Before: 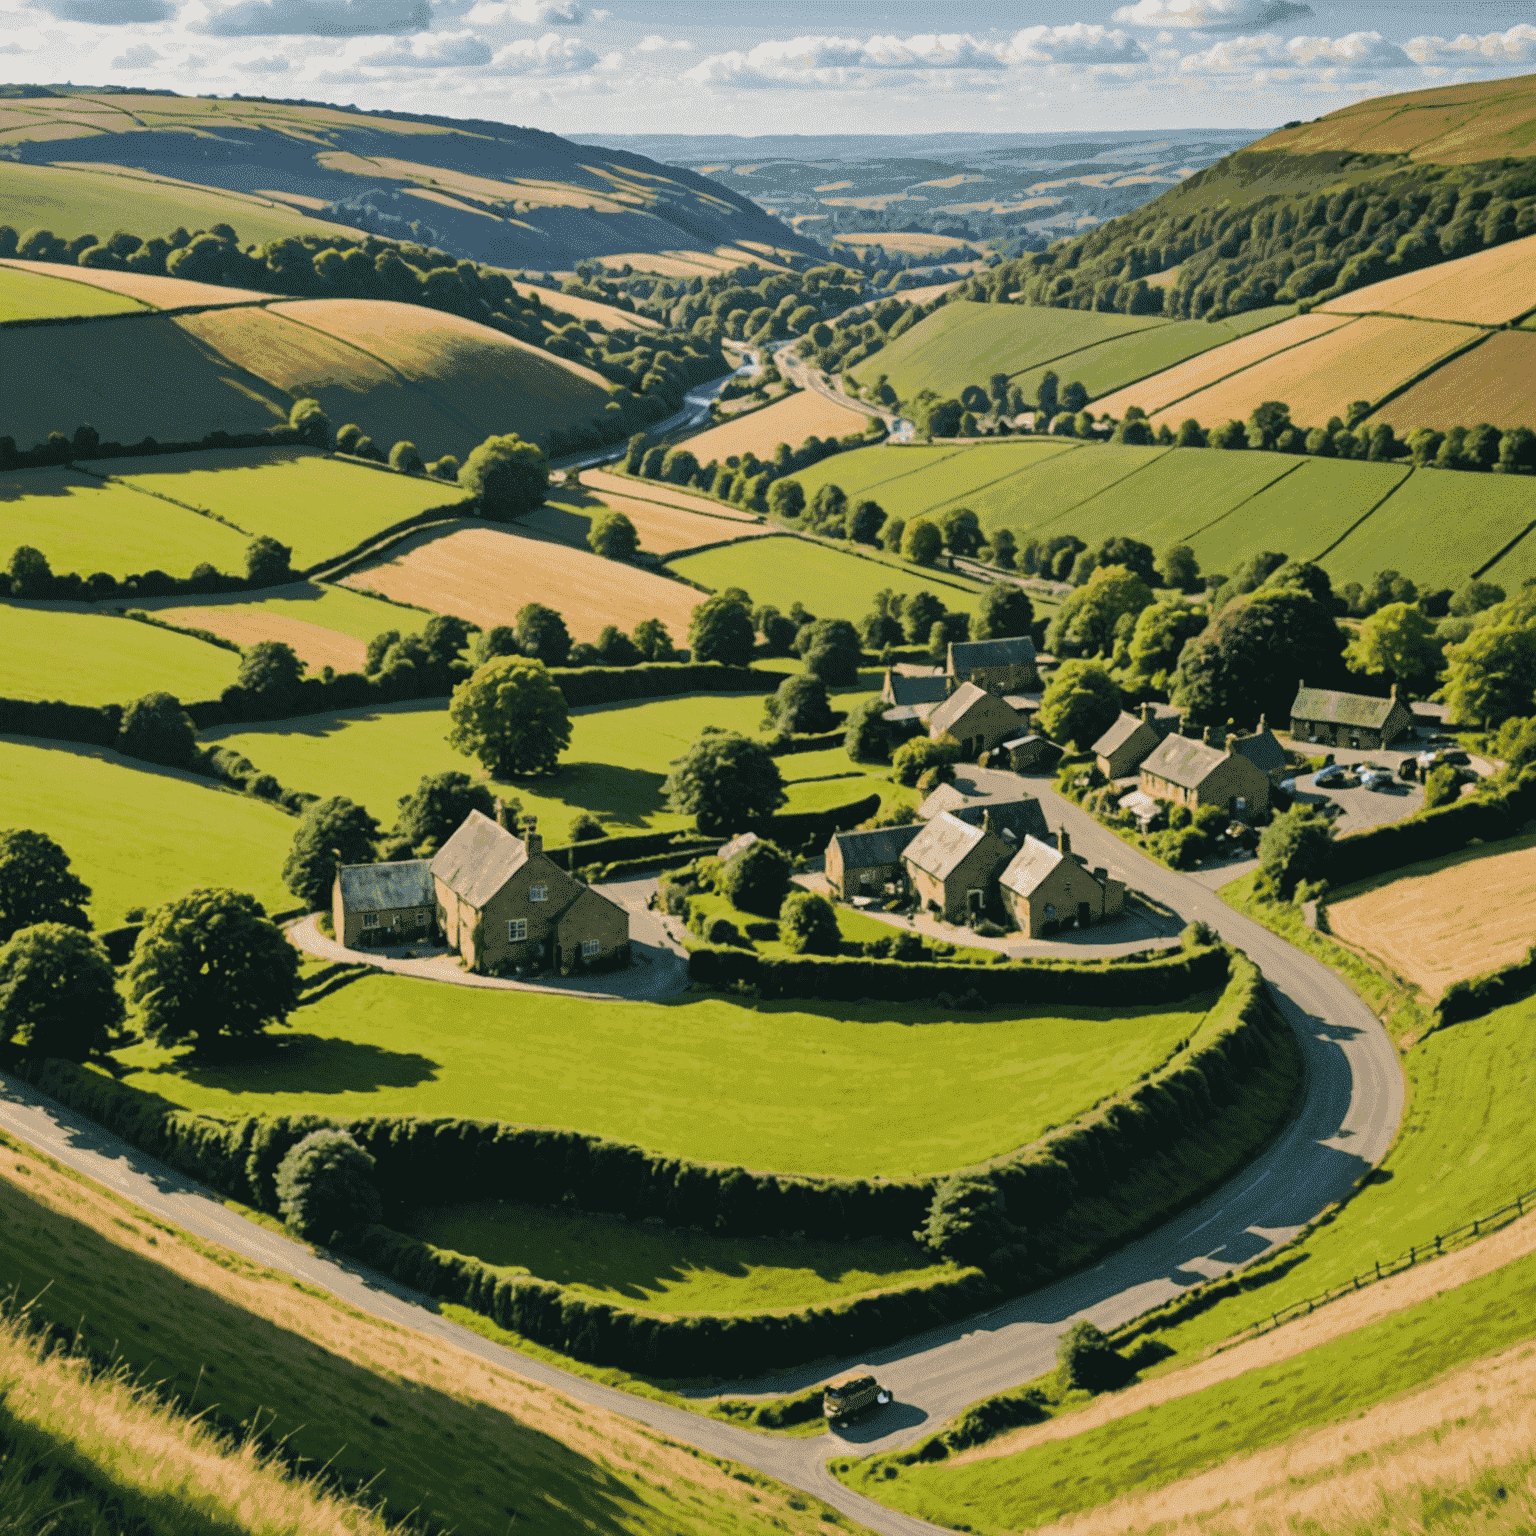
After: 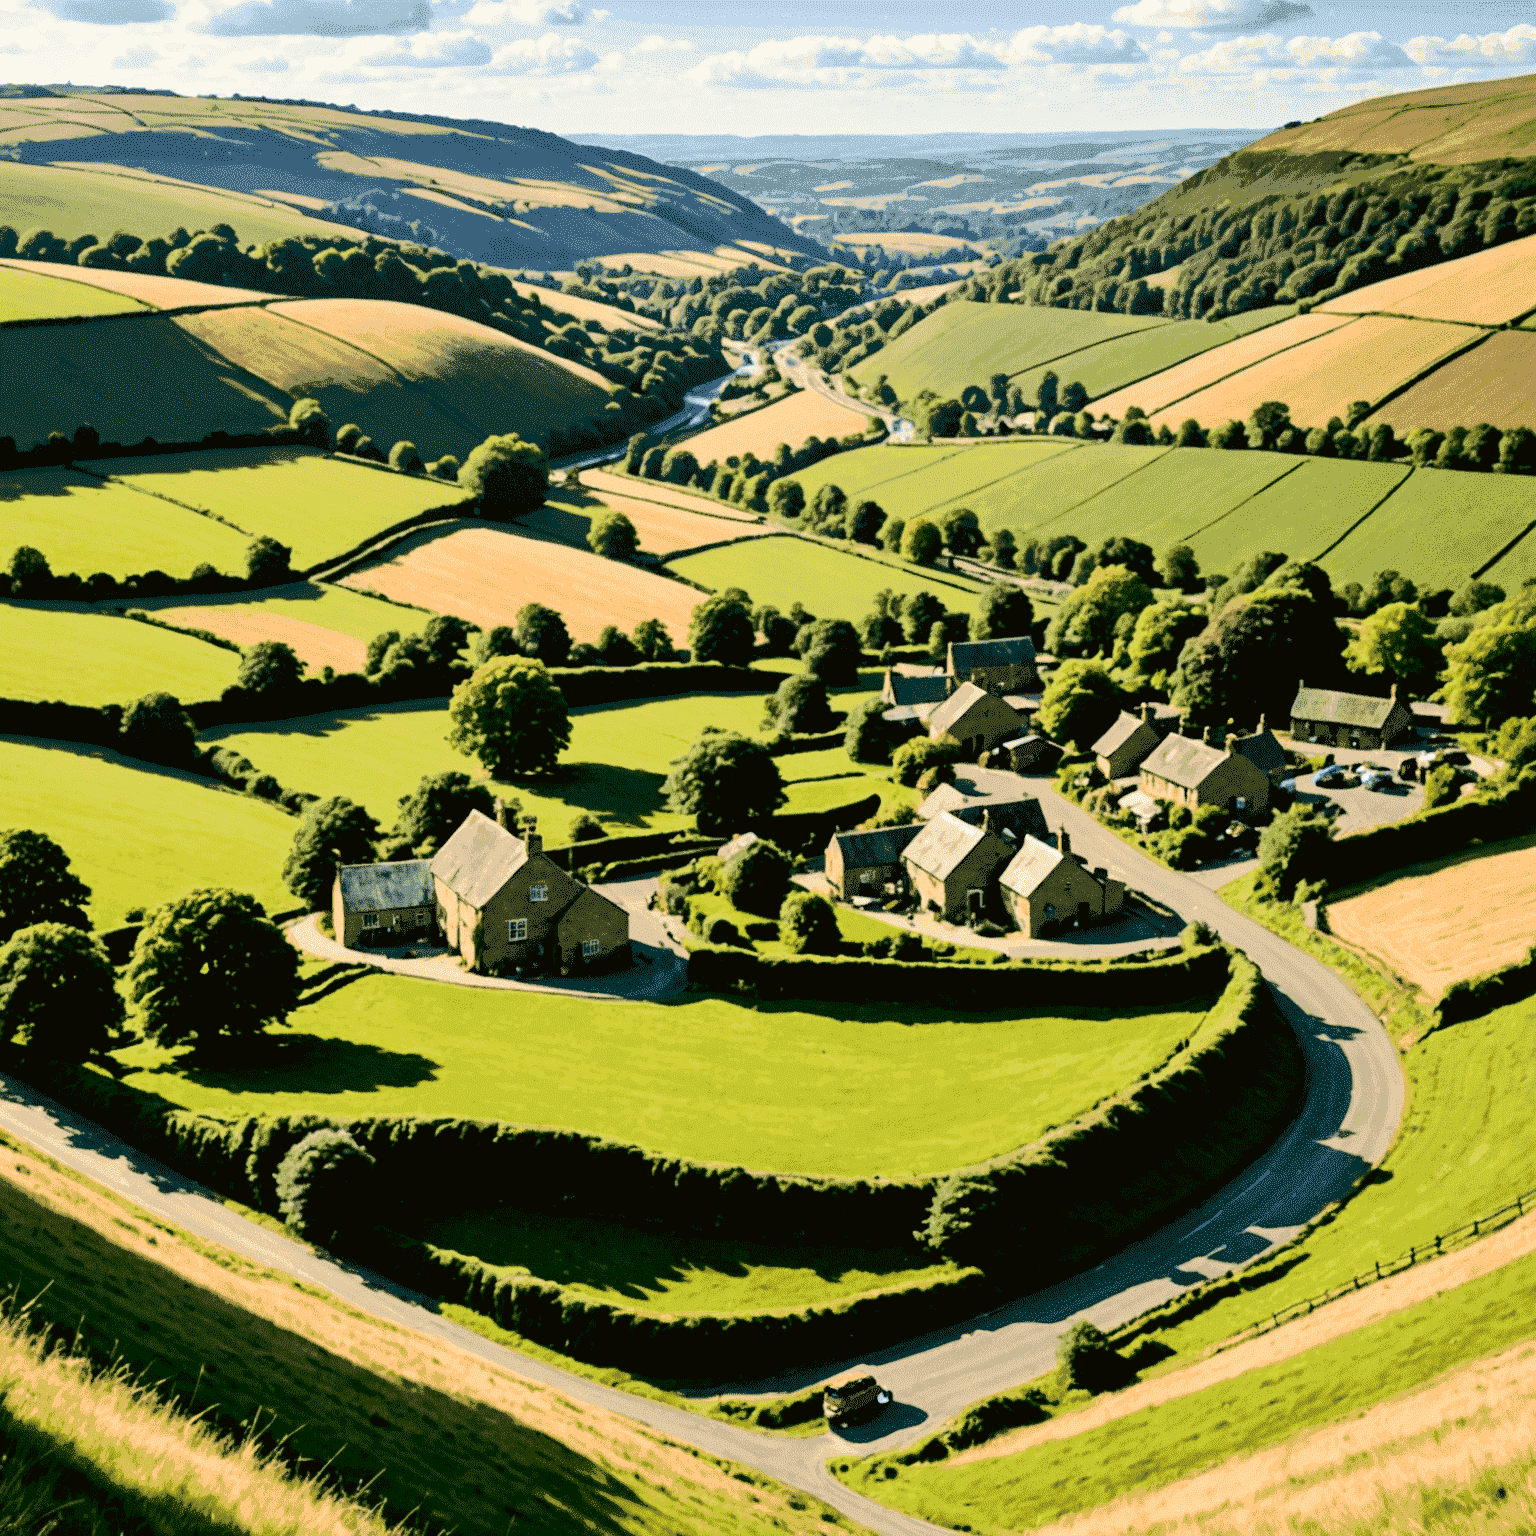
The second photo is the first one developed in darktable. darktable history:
exposure: black level correction 0.001, compensate highlight preservation false
base curve: curves: ch0 [(0.017, 0) (0.425, 0.441) (0.844, 0.933) (1, 1)], preserve colors none
tone curve: curves: ch0 [(0, 0.023) (0.087, 0.065) (0.184, 0.168) (0.45, 0.54) (0.57, 0.683) (0.722, 0.825) (0.877, 0.948) (1, 1)]; ch1 [(0, 0) (0.388, 0.369) (0.447, 0.447) (0.505, 0.5) (0.534, 0.528) (0.573, 0.583) (0.663, 0.68) (1, 1)]; ch2 [(0, 0) (0.314, 0.223) (0.427, 0.405) (0.492, 0.505) (0.531, 0.55) (0.589, 0.599) (1, 1)], color space Lab, independent channels, preserve colors none
